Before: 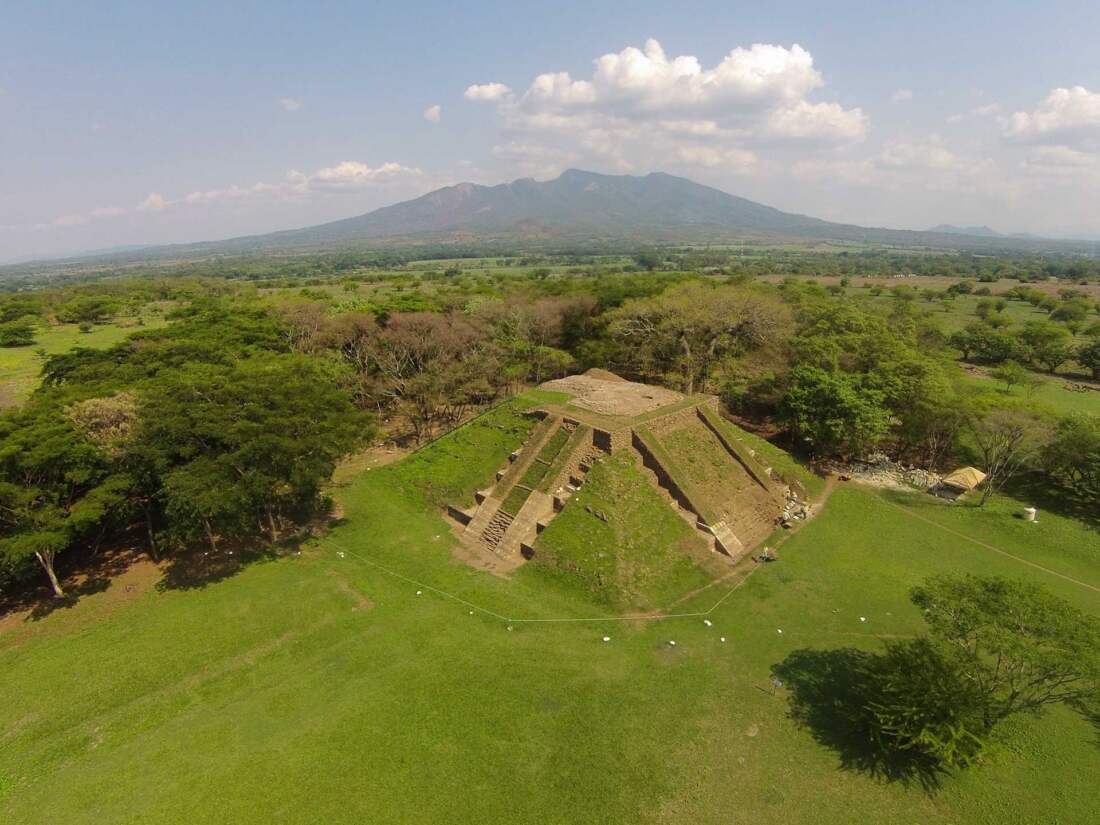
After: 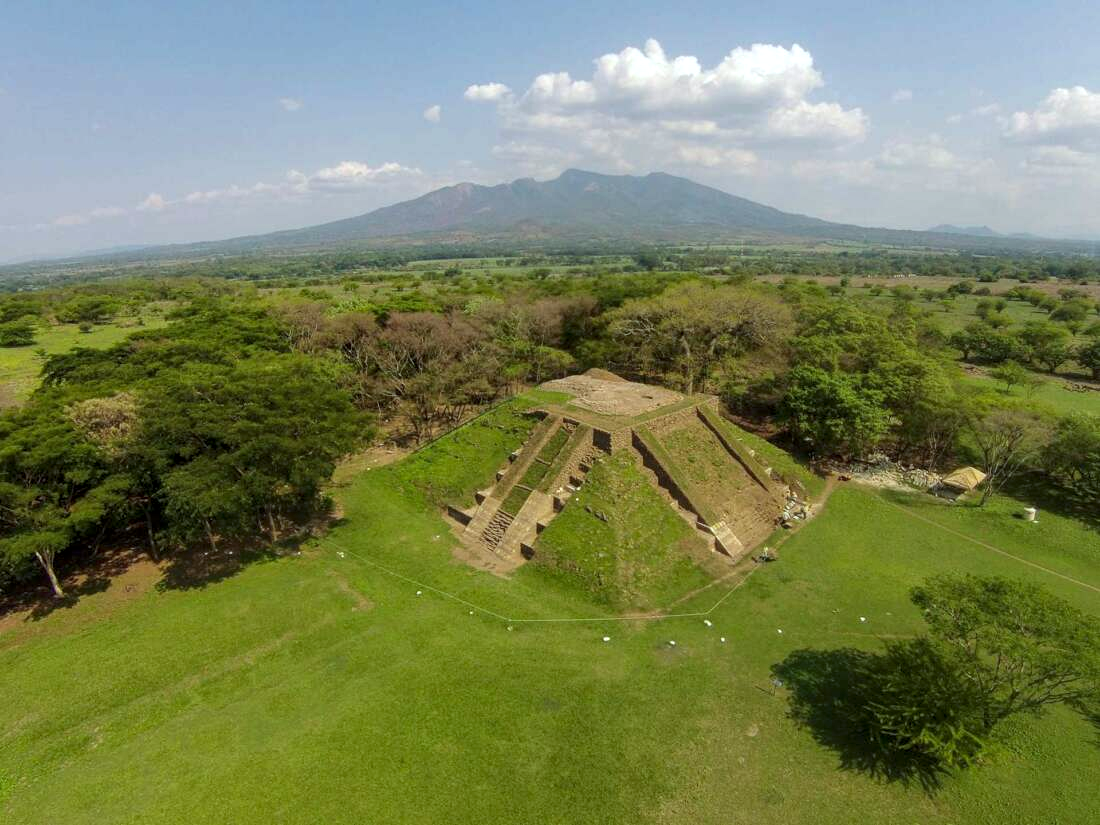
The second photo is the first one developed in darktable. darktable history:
local contrast: on, module defaults
color calibration: output R [1.003, 0.027, -0.041, 0], output G [-0.018, 1.043, -0.038, 0], output B [0.071, -0.086, 1.017, 0], illuminant as shot in camera, x 0.359, y 0.362, temperature 4570.54 K
